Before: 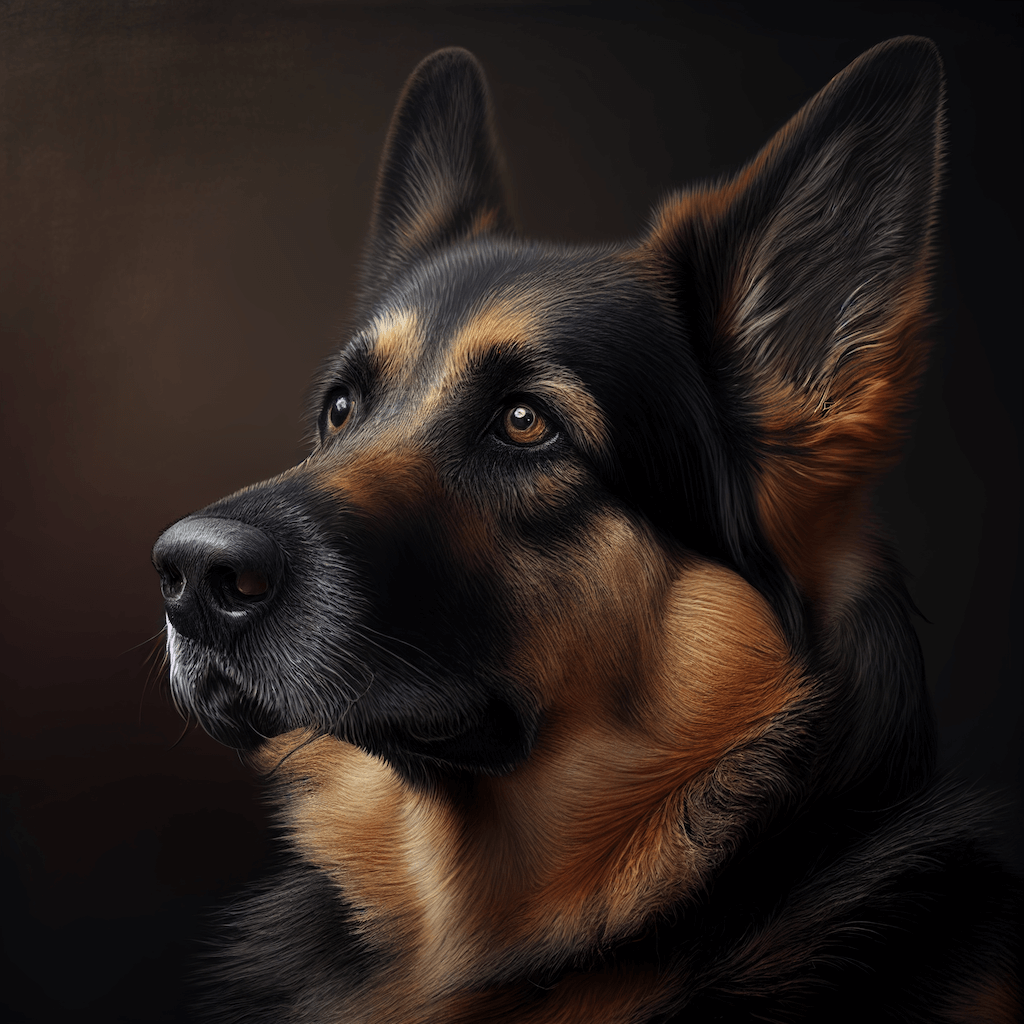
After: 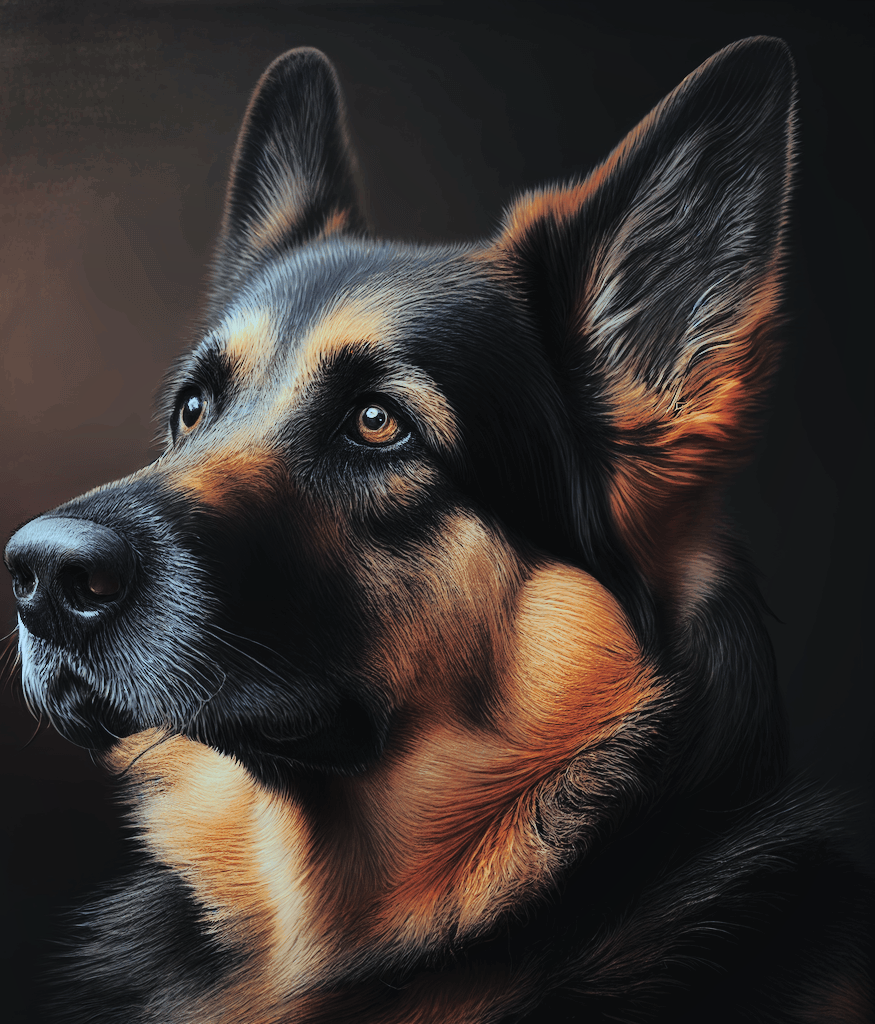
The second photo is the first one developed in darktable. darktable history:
tone curve: curves: ch0 [(0, 0) (0.037, 0.011) (0.135, 0.093) (0.266, 0.281) (0.461, 0.555) (0.581, 0.716) (0.675, 0.793) (0.767, 0.849) (0.91, 0.924) (1, 0.979)]; ch1 [(0, 0) (0.292, 0.278) (0.431, 0.418) (0.493, 0.479) (0.506, 0.5) (0.532, 0.537) (0.562, 0.581) (0.641, 0.663) (0.754, 0.76) (1, 1)]; ch2 [(0, 0) (0.294, 0.3) (0.361, 0.372) (0.429, 0.445) (0.478, 0.486) (0.502, 0.498) (0.518, 0.522) (0.531, 0.549) (0.561, 0.59) (0.64, 0.655) (0.693, 0.706) (0.845, 0.833) (1, 0.951)], color space Lab, linked channels, preserve colors none
crop and rotate: left 14.535%
color correction: highlights a* -11.63, highlights b* -15.88
shadows and highlights: on, module defaults
contrast brightness saturation: contrast -0.1, saturation -0.082
exposure: exposure -0.157 EV, compensate highlight preservation false
base curve: curves: ch0 [(0, 0) (0.028, 0.03) (0.121, 0.232) (0.46, 0.748) (0.859, 0.968) (1, 1)], preserve colors none
